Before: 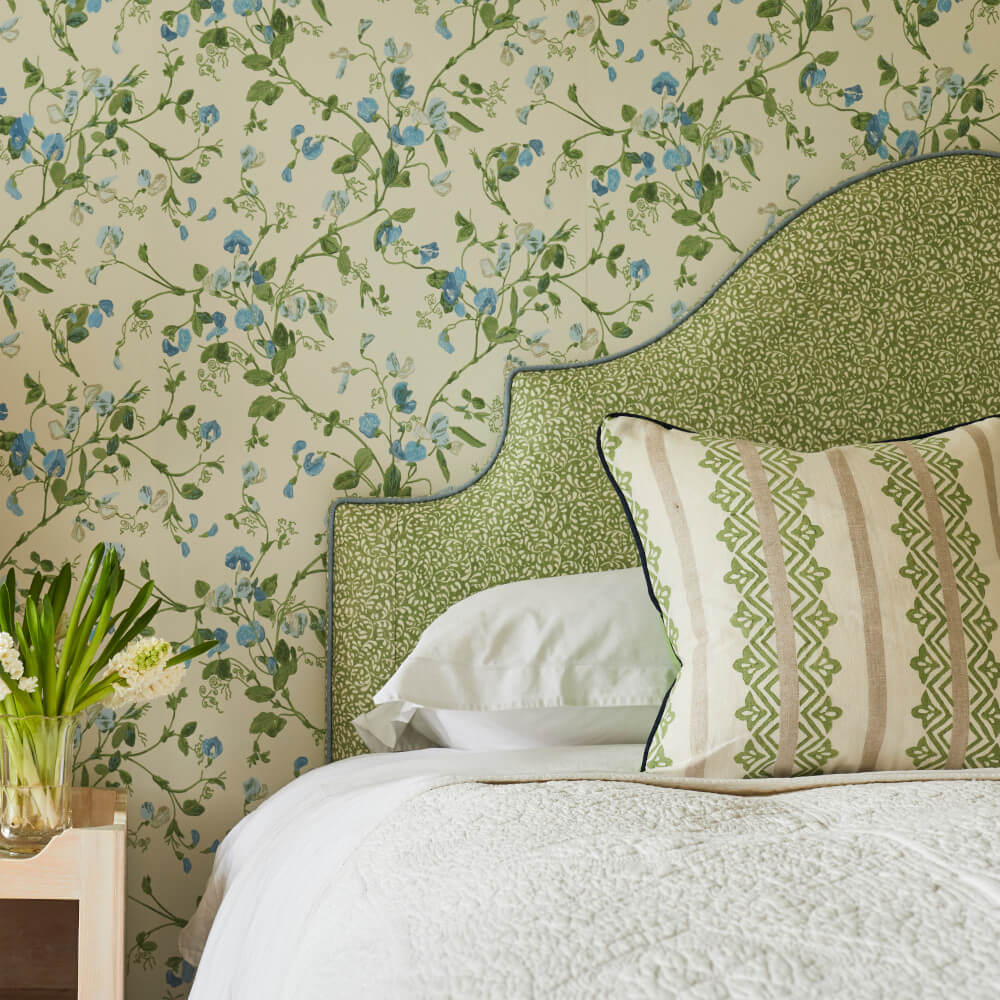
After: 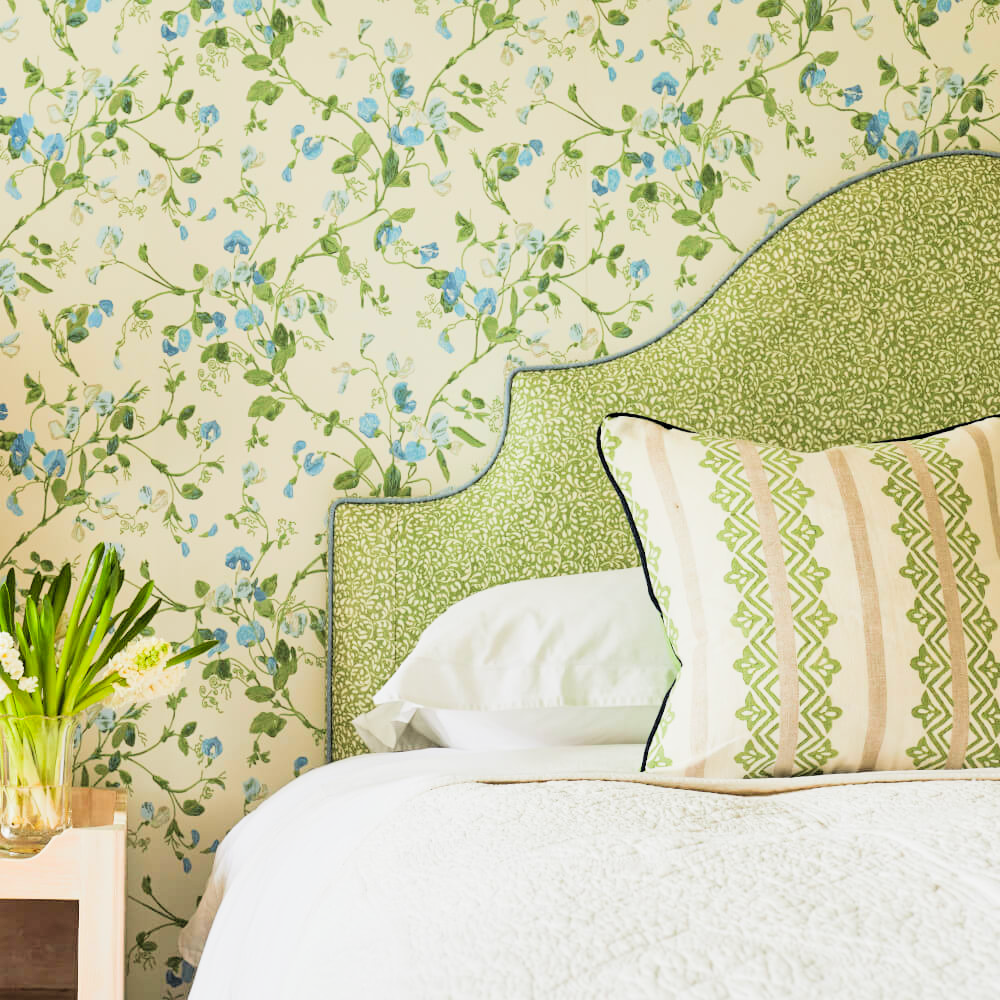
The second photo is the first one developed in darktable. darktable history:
filmic rgb: black relative exposure -5 EV, hardness 2.88, contrast 1.3, highlights saturation mix -30%
contrast brightness saturation: brightness 0.09, saturation 0.19
exposure: exposure 0.722 EV, compensate highlight preservation false
